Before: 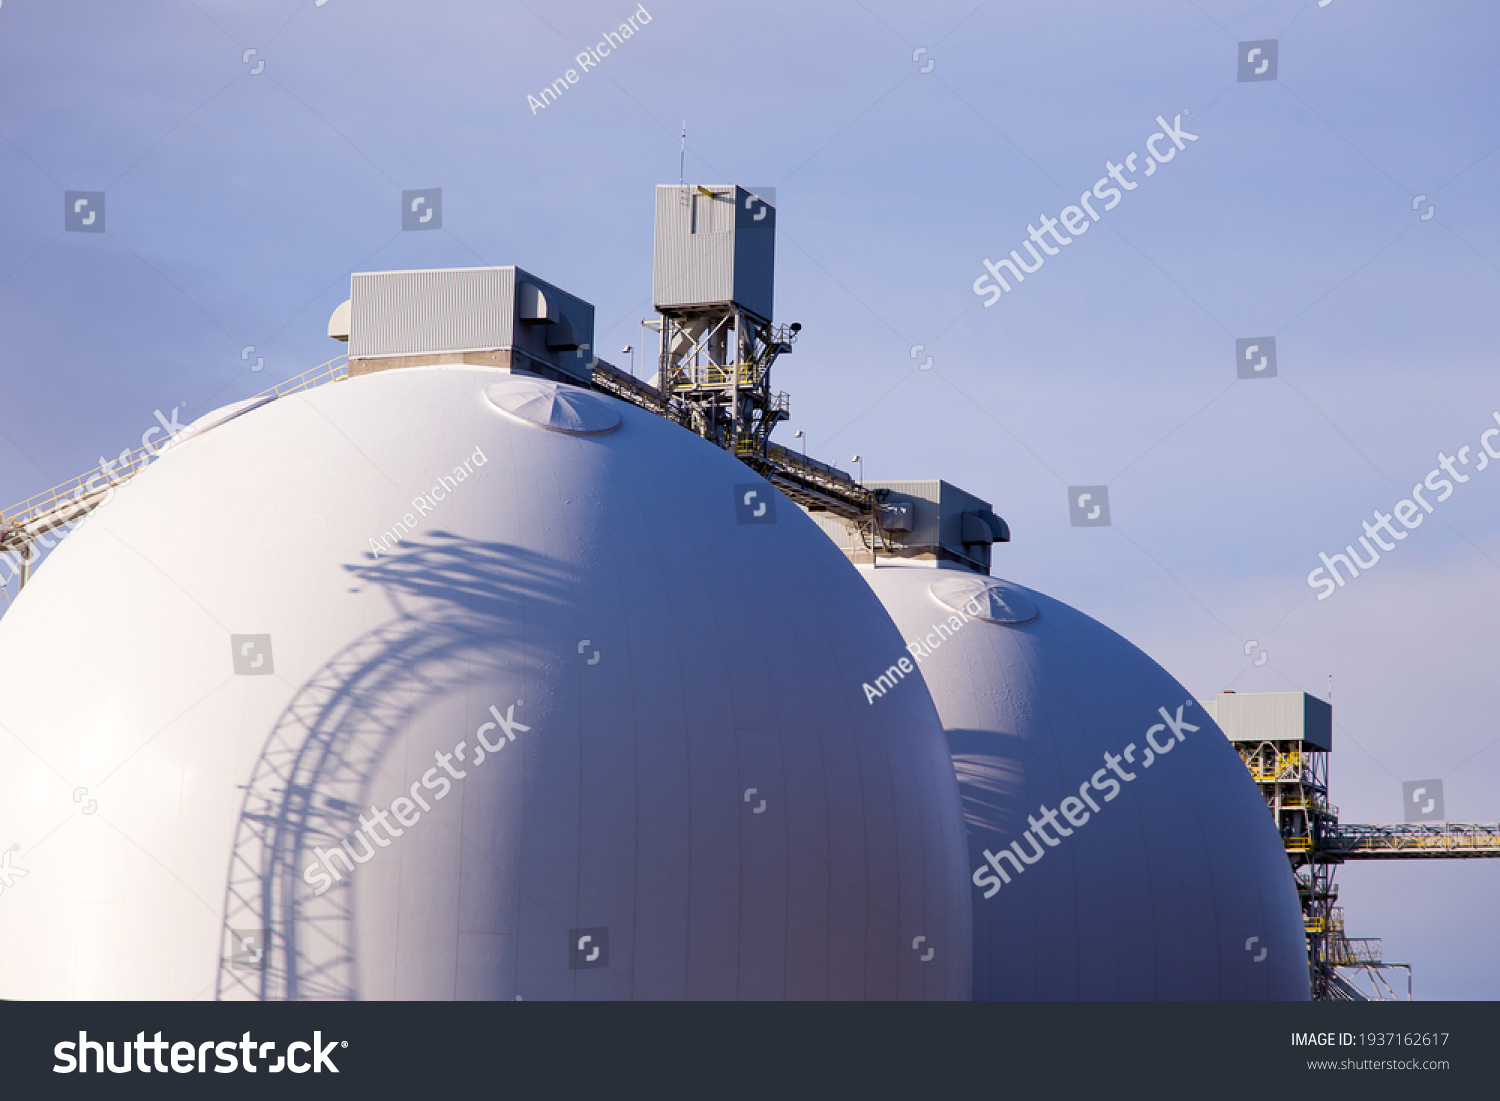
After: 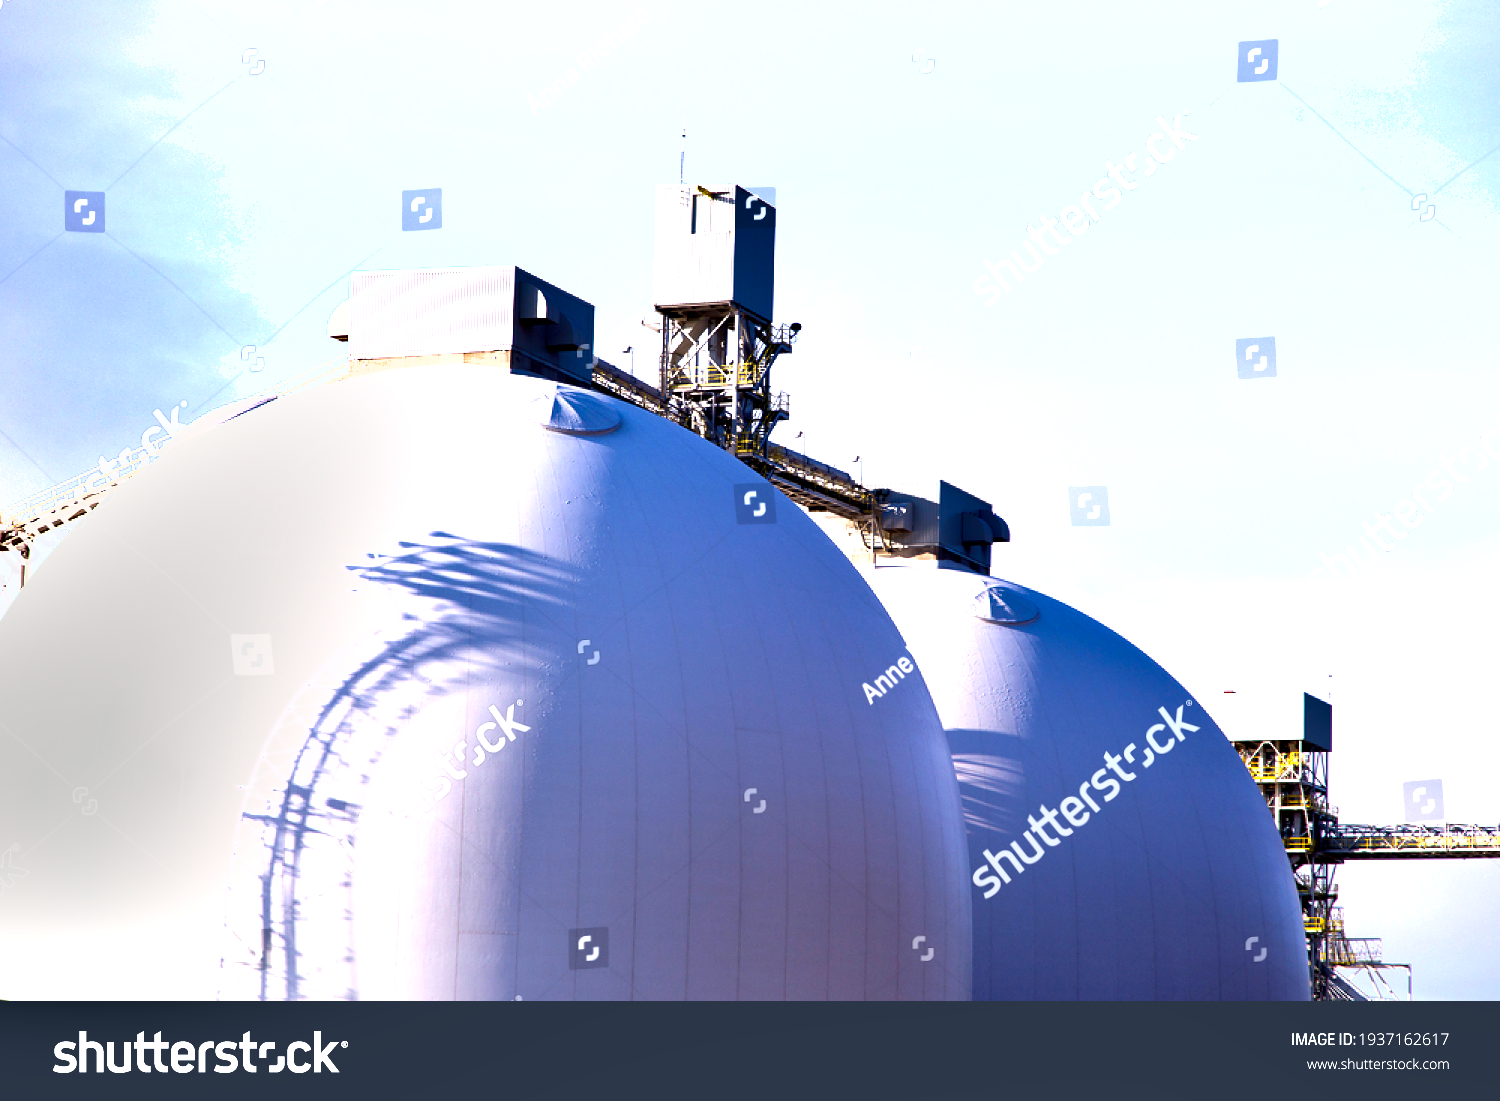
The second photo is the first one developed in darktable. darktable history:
shadows and highlights: shadows 24.82, highlights -44.46, soften with gaussian
exposure: black level correction 0.06, exposure 0.62 EV
